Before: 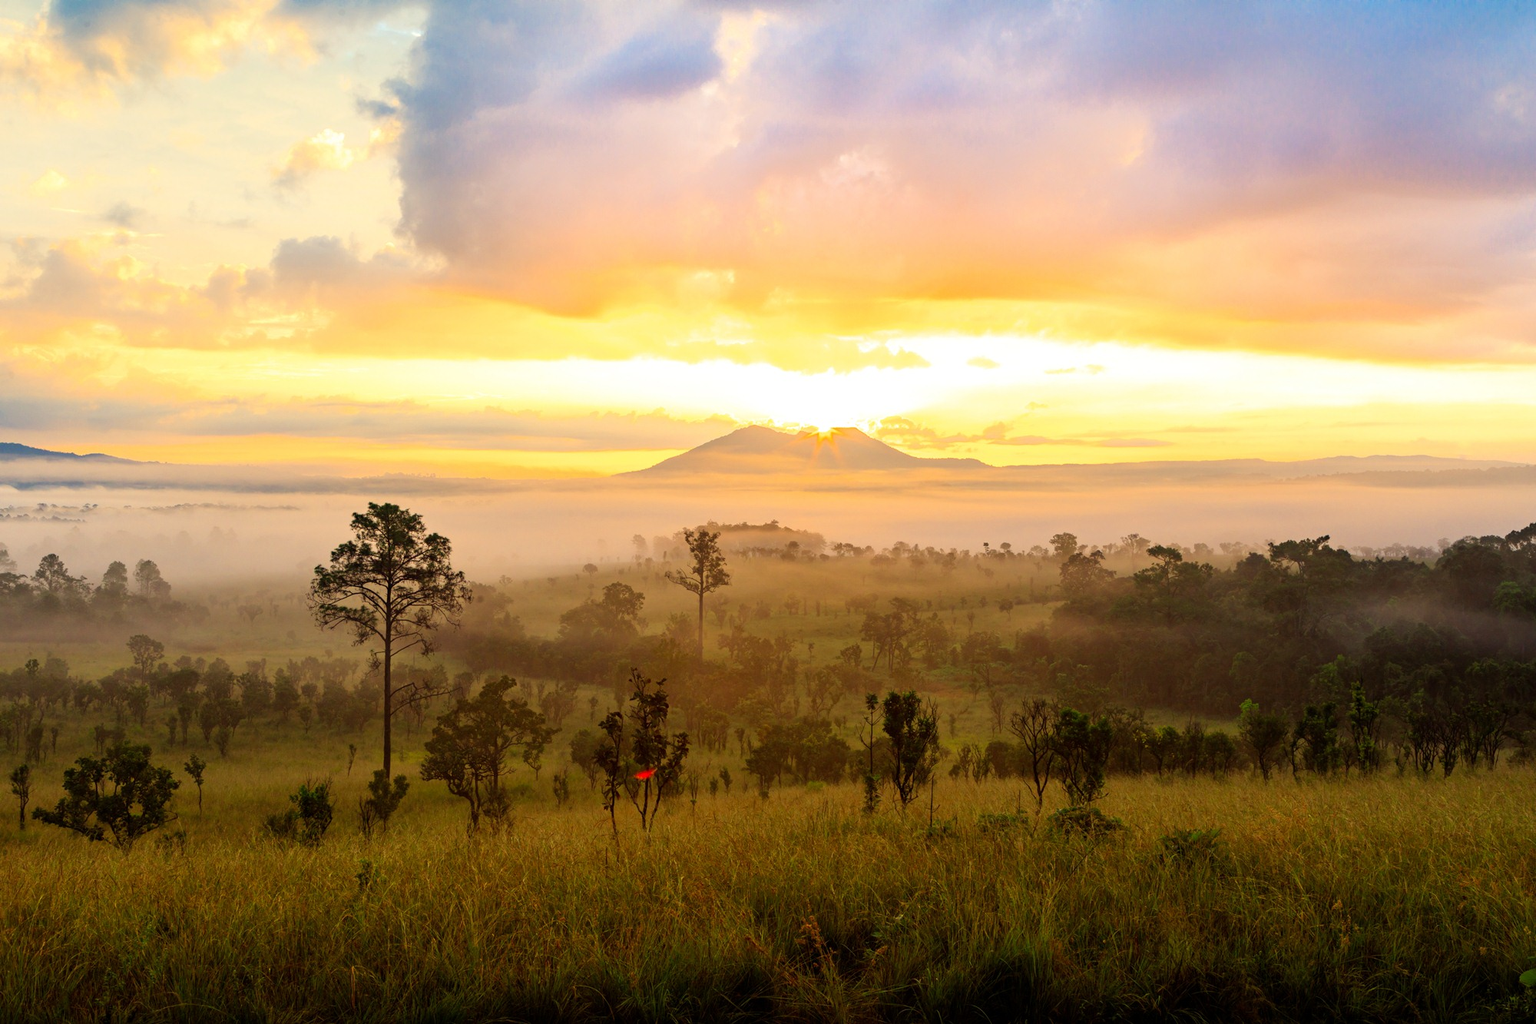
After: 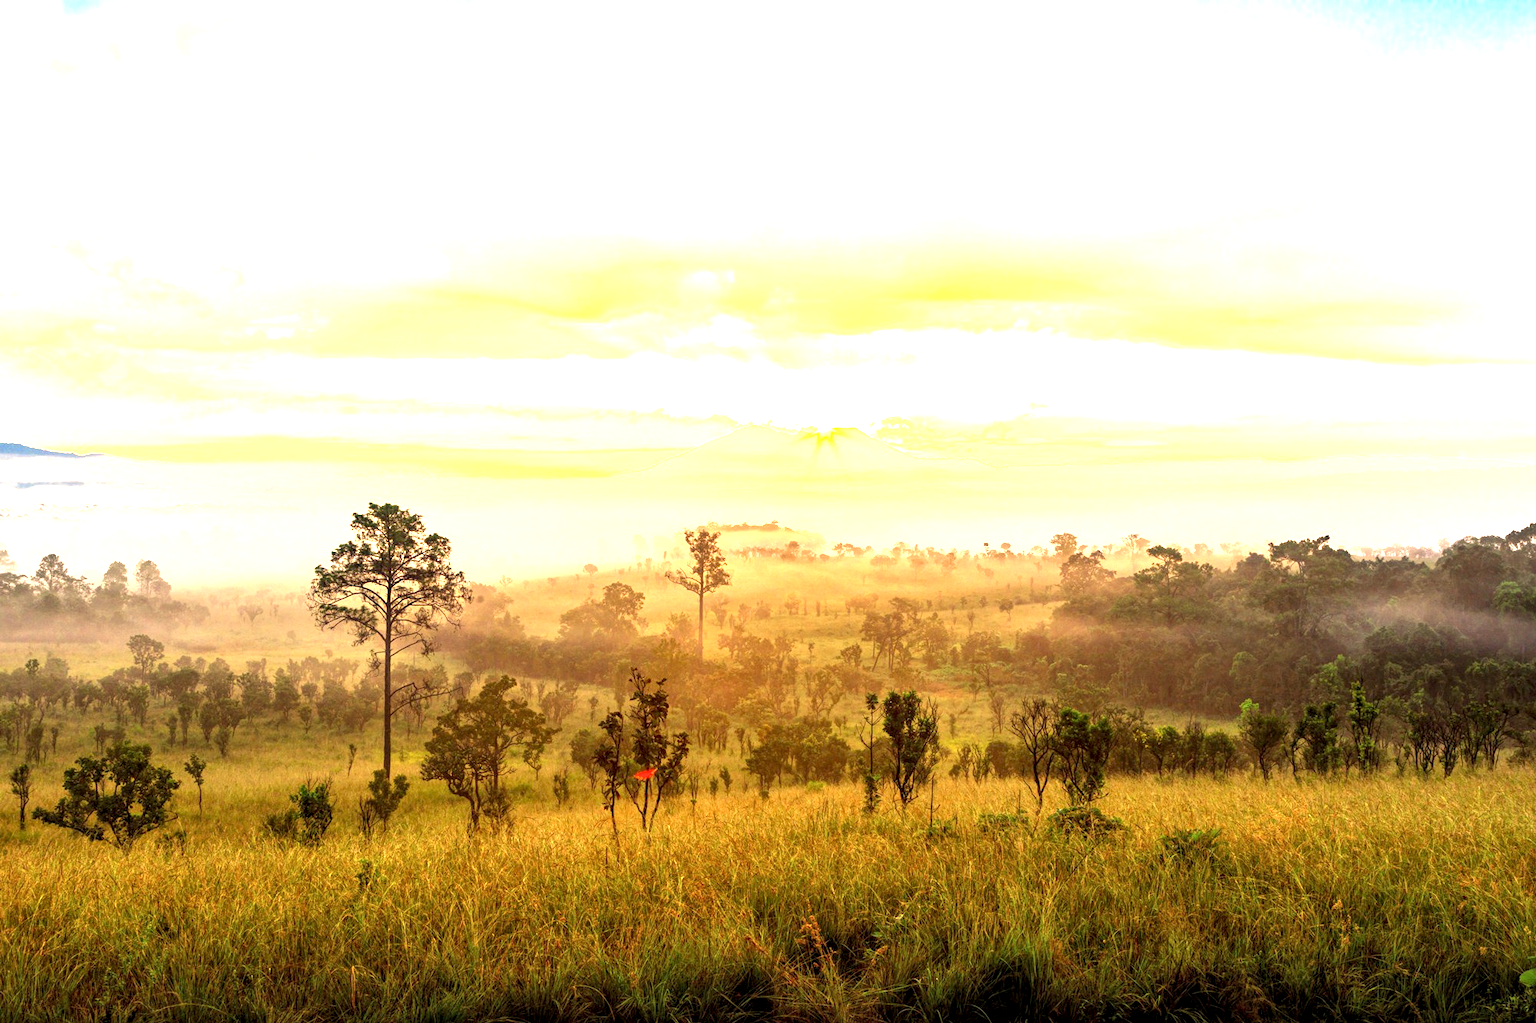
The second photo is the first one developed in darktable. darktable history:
local contrast: highlights 99%, shadows 85%, detail 160%, midtone range 0.2
exposure: black level correction 0.001, exposure 1.71 EV, compensate highlight preservation false
